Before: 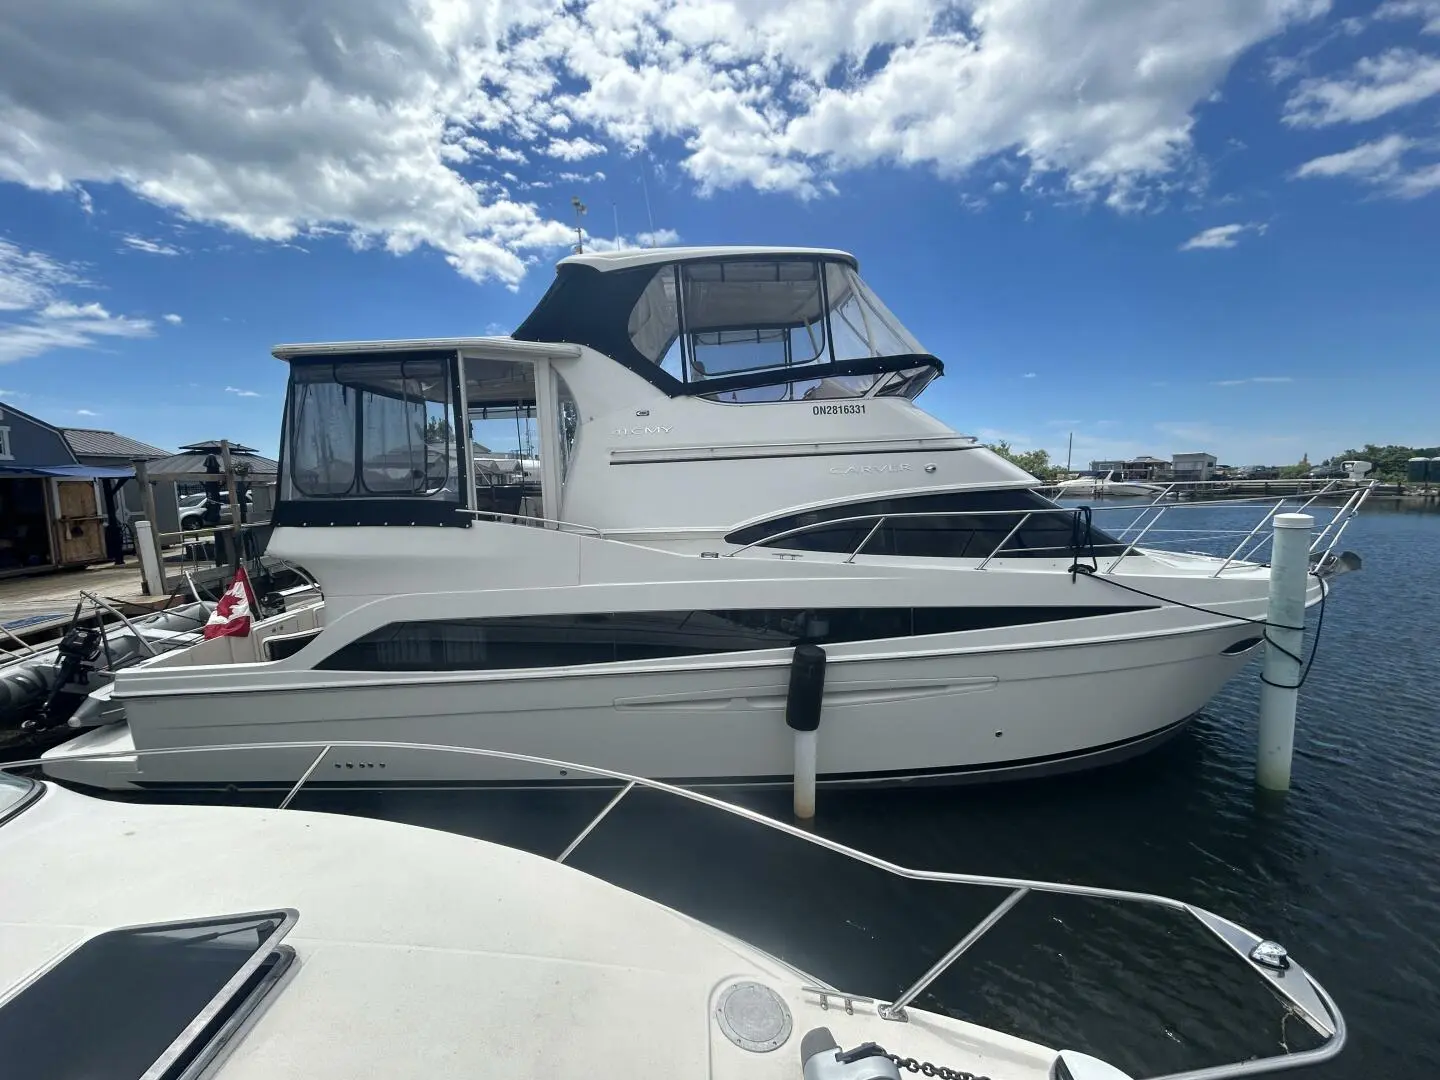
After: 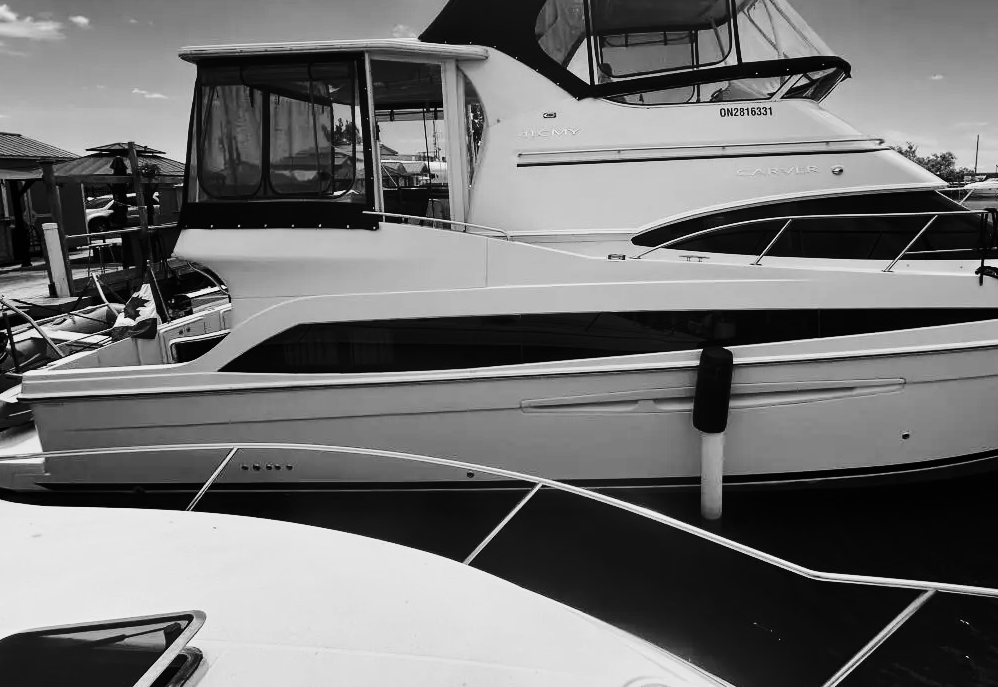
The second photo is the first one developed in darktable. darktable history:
contrast brightness saturation: saturation -1
exposure: exposure -0.582 EV, compensate highlight preservation false
crop: left 6.488%, top 27.668%, right 24.183%, bottom 8.656%
tone curve: curves: ch0 [(0, 0) (0.179, 0.073) (0.265, 0.147) (0.463, 0.553) (0.51, 0.635) (0.716, 0.863) (1, 0.997)], color space Lab, linked channels, preserve colors none
